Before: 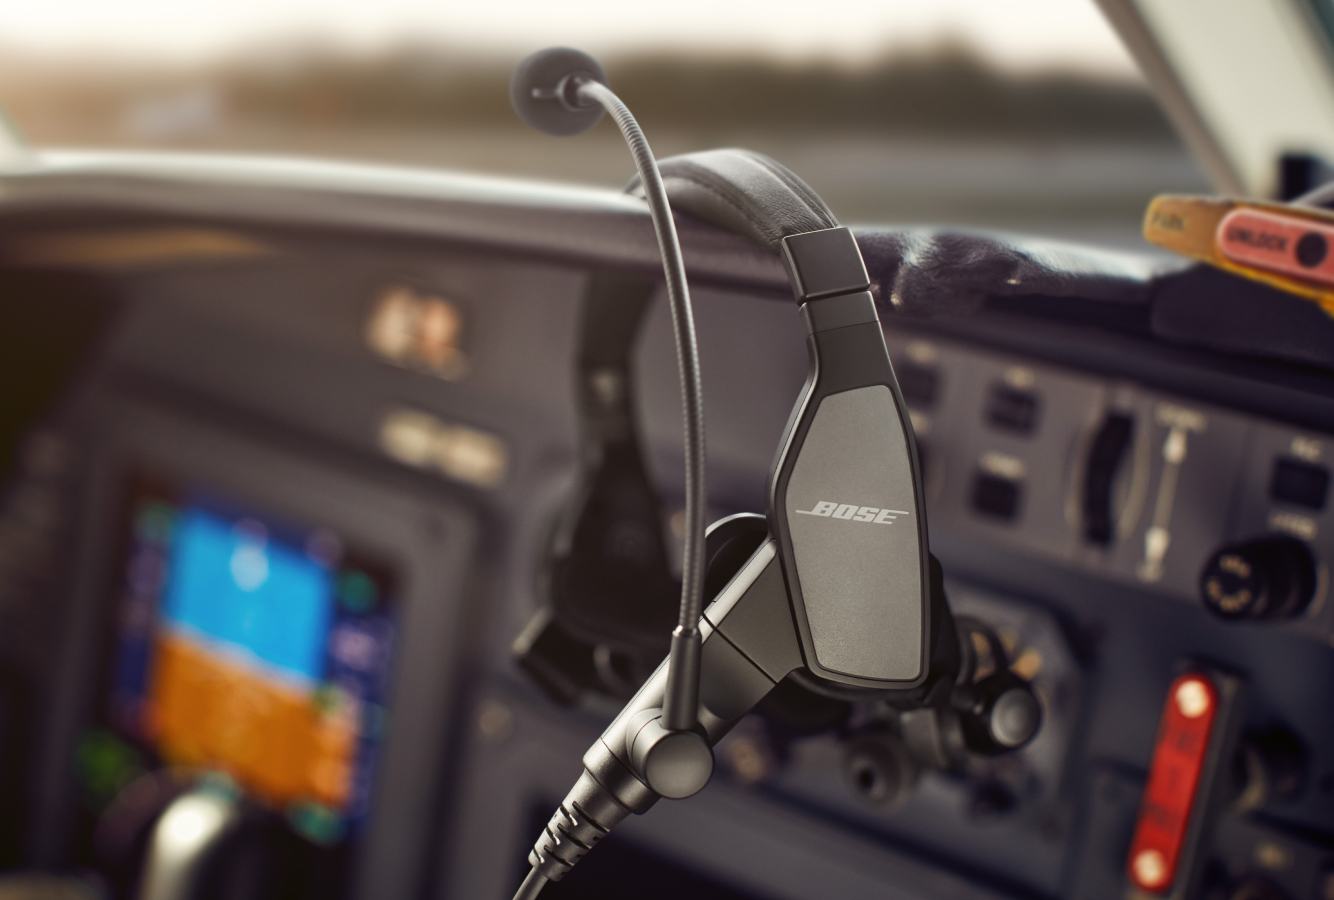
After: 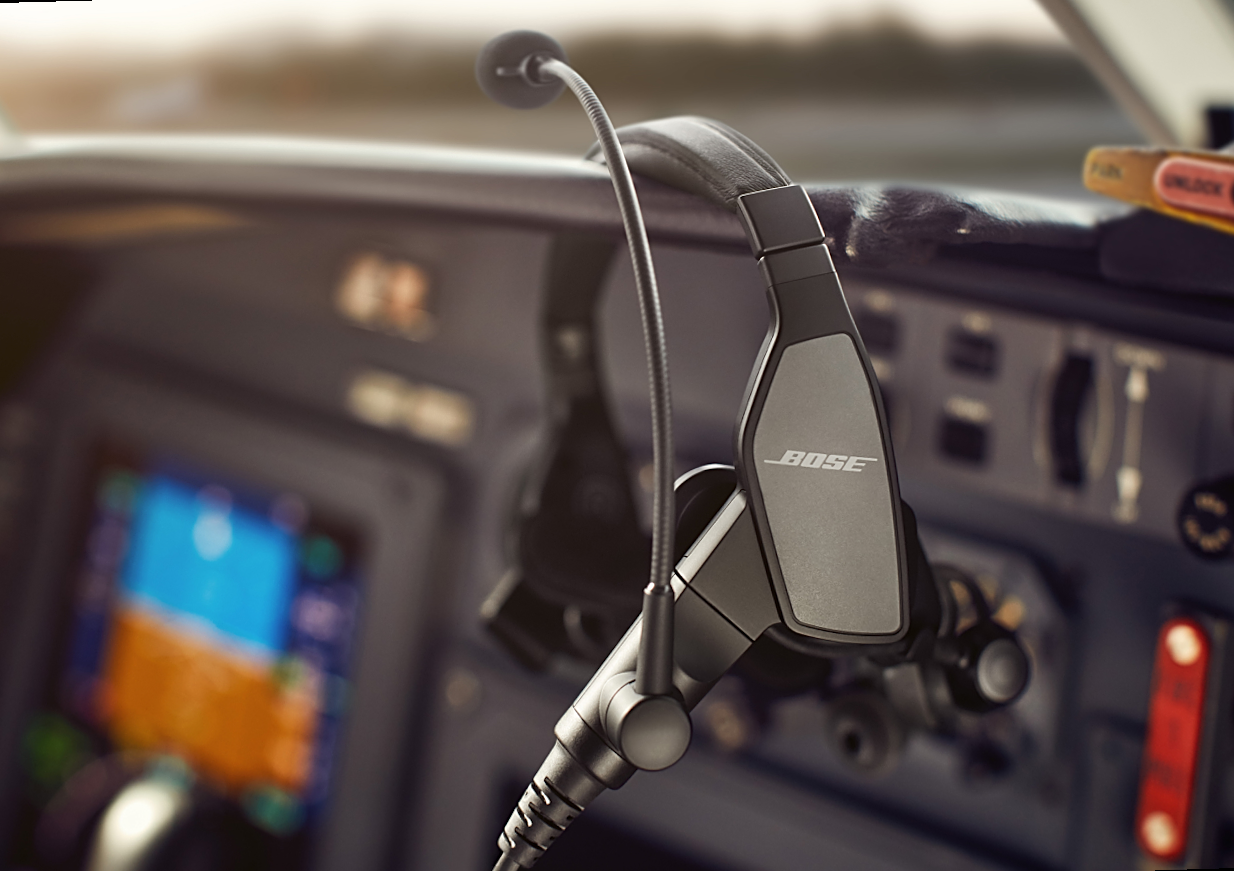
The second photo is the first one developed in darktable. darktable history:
sharpen: on, module defaults
tone equalizer: on, module defaults
rotate and perspective: rotation -1.68°, lens shift (vertical) -0.146, crop left 0.049, crop right 0.912, crop top 0.032, crop bottom 0.96
